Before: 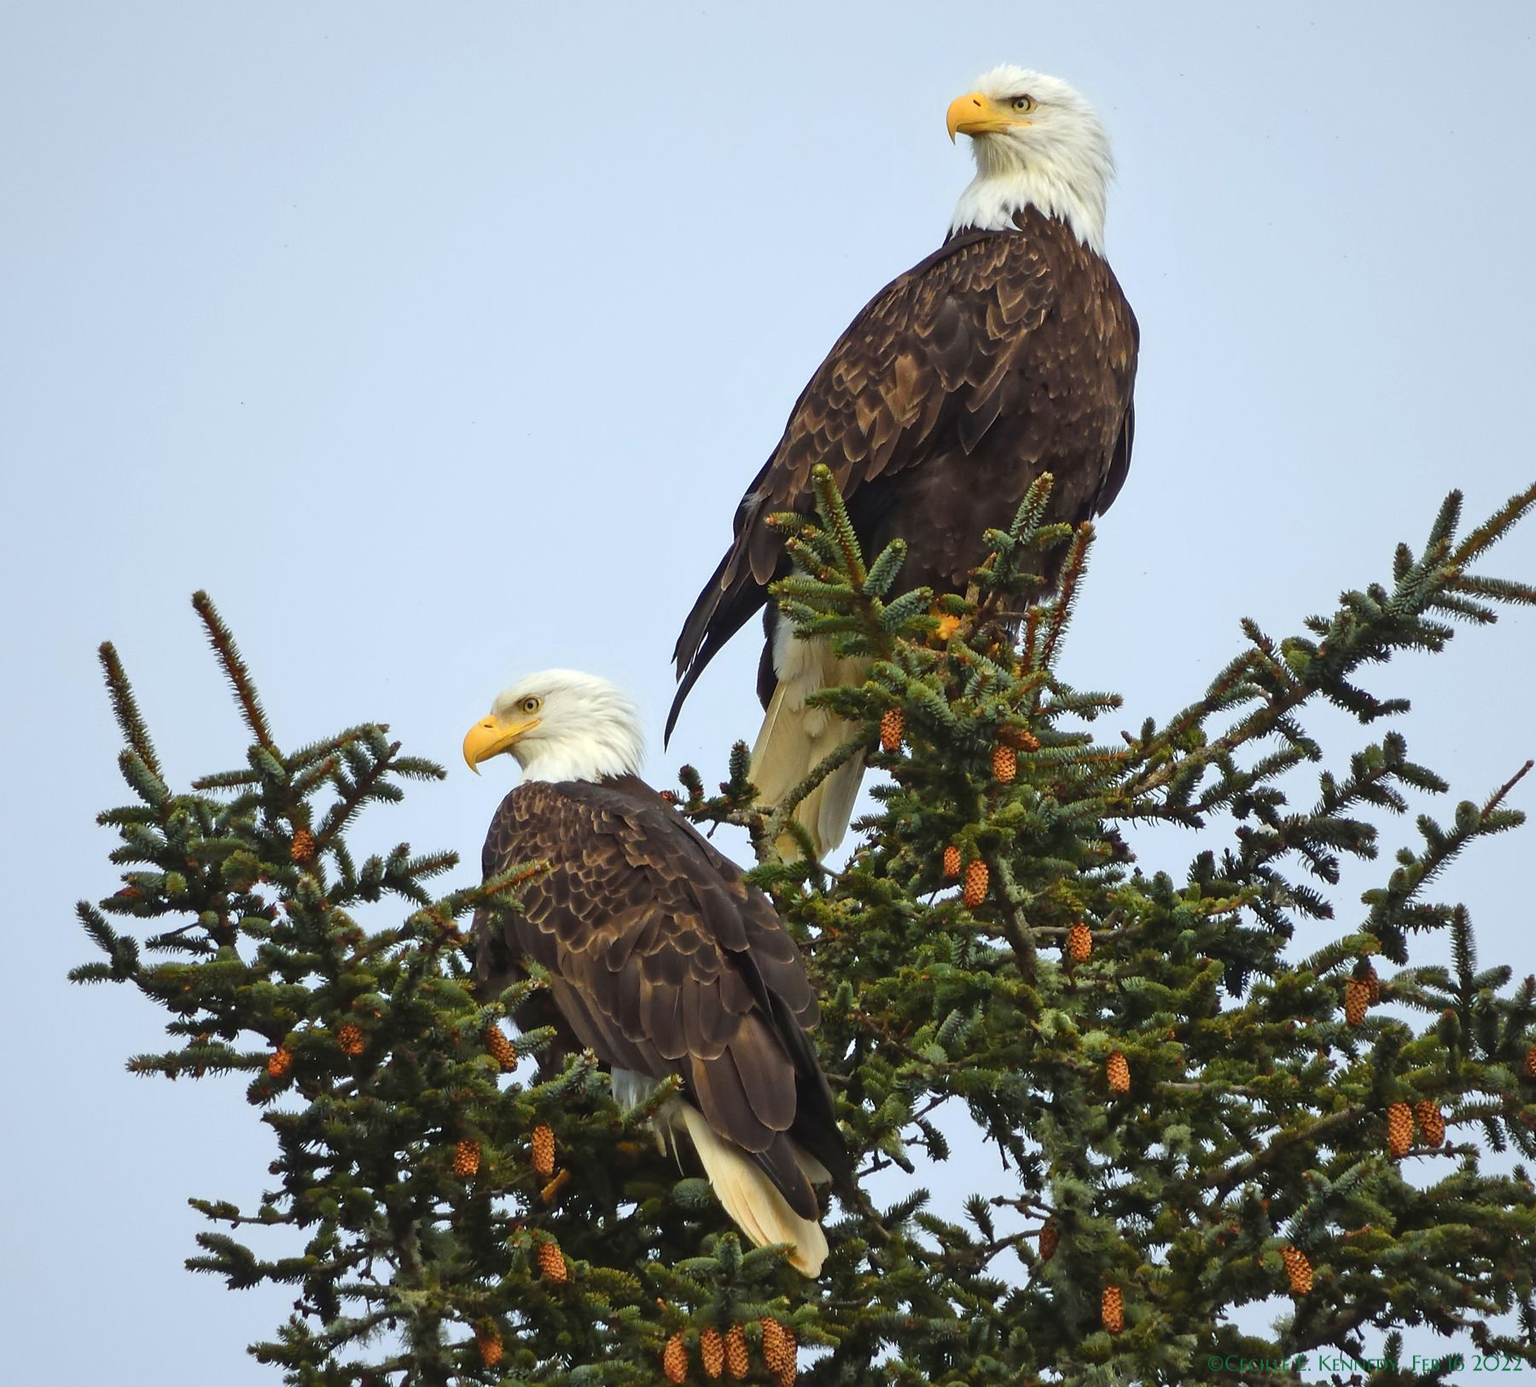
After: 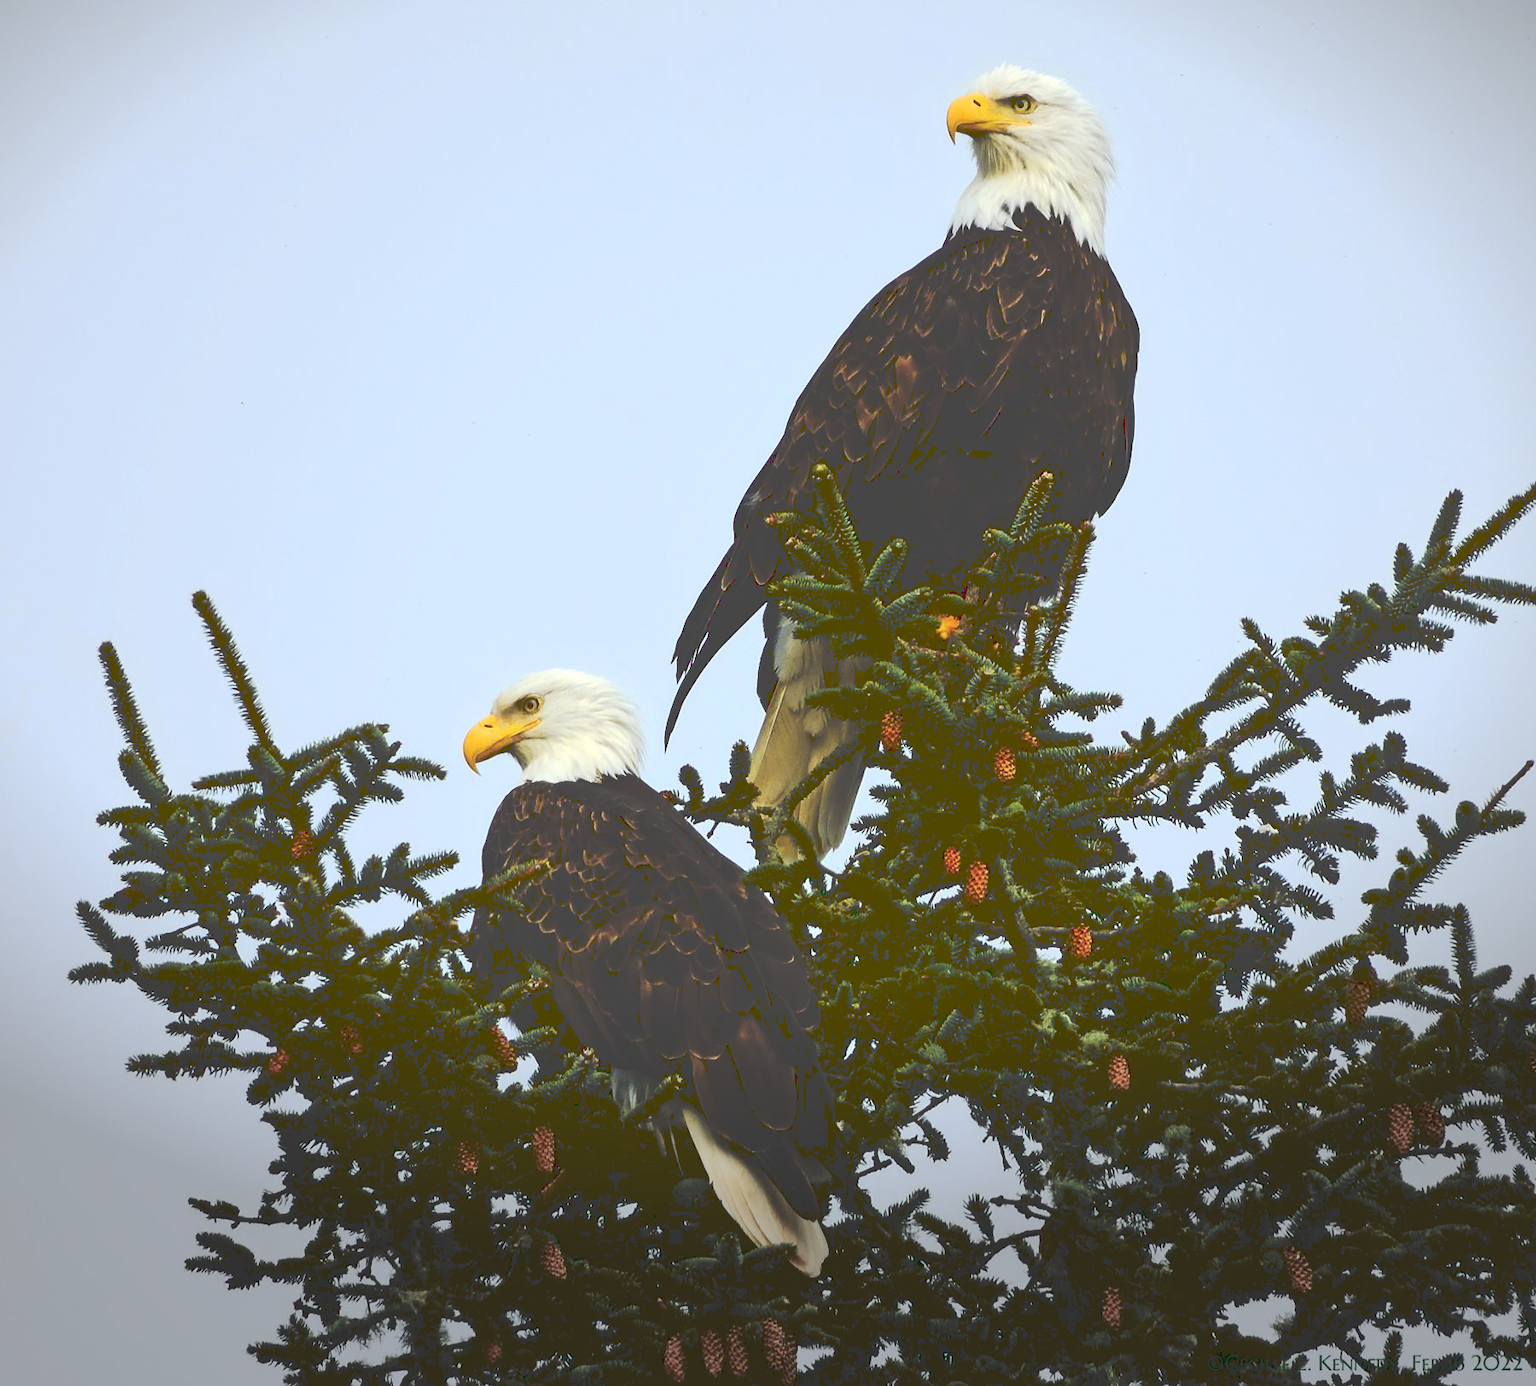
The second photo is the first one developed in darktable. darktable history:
tone curve: curves: ch0 [(0, 0) (0.003, 0.299) (0.011, 0.299) (0.025, 0.299) (0.044, 0.299) (0.069, 0.3) (0.1, 0.306) (0.136, 0.316) (0.177, 0.326) (0.224, 0.338) (0.277, 0.366) (0.335, 0.406) (0.399, 0.462) (0.468, 0.533) (0.543, 0.607) (0.623, 0.7) (0.709, 0.775) (0.801, 0.843) (0.898, 0.903) (1, 1)], preserve colors none
vignetting: fall-off start 99.68%, center (-0.062, -0.305), width/height ratio 1.323, unbound false
contrast brightness saturation: contrast 0.222, brightness -0.181, saturation 0.238
